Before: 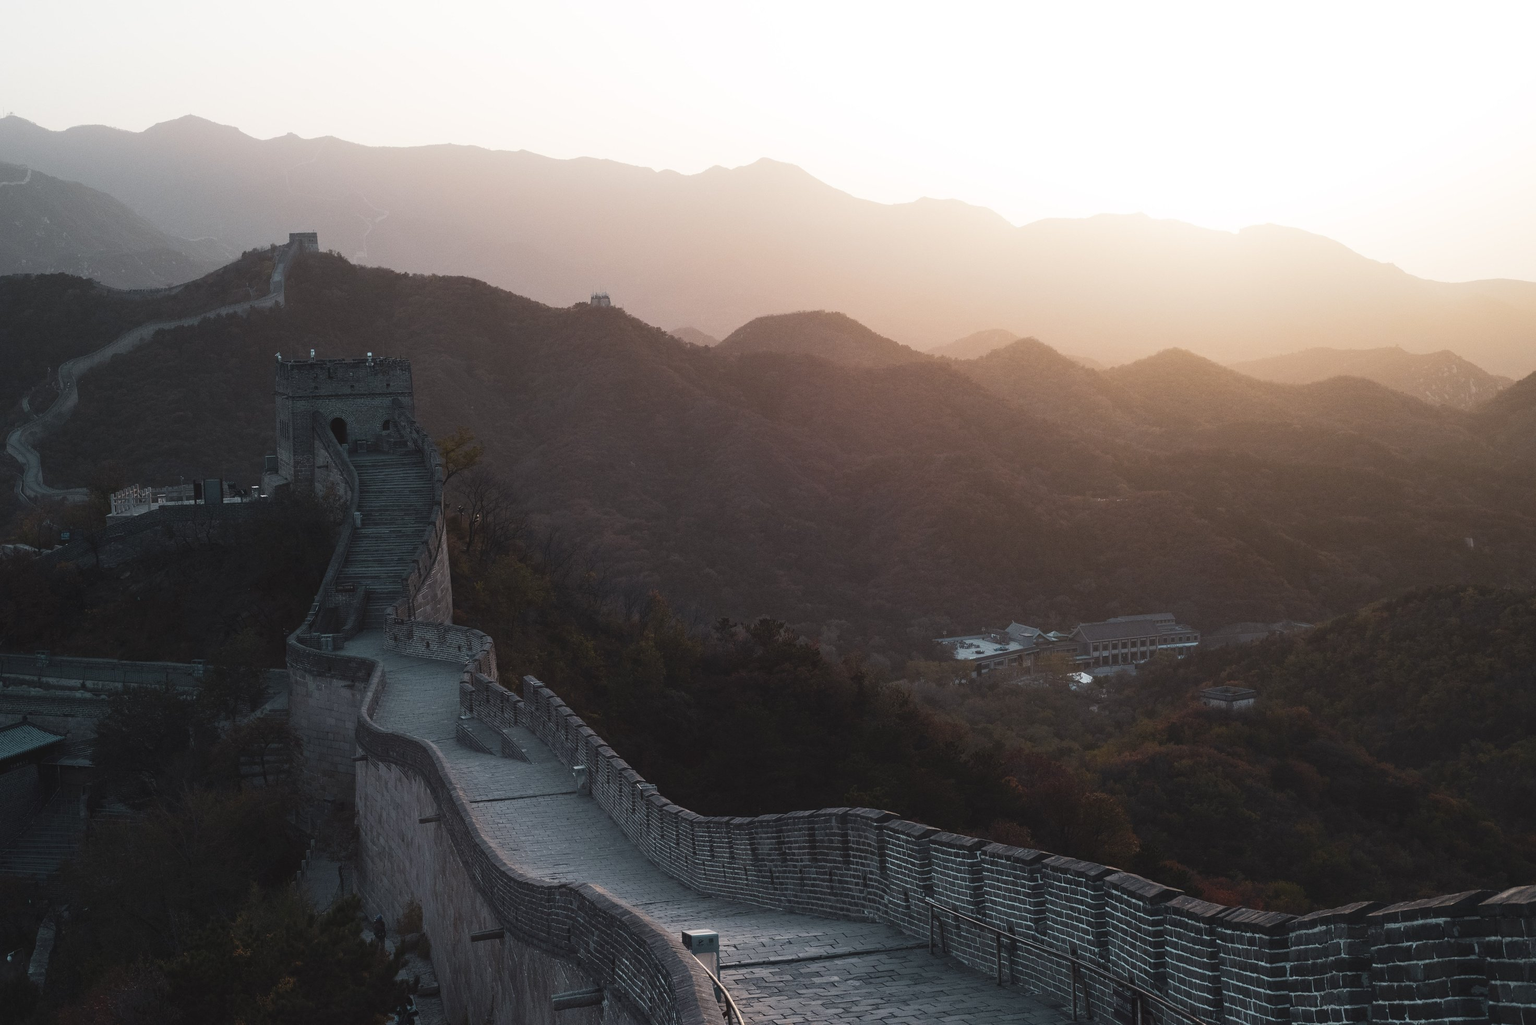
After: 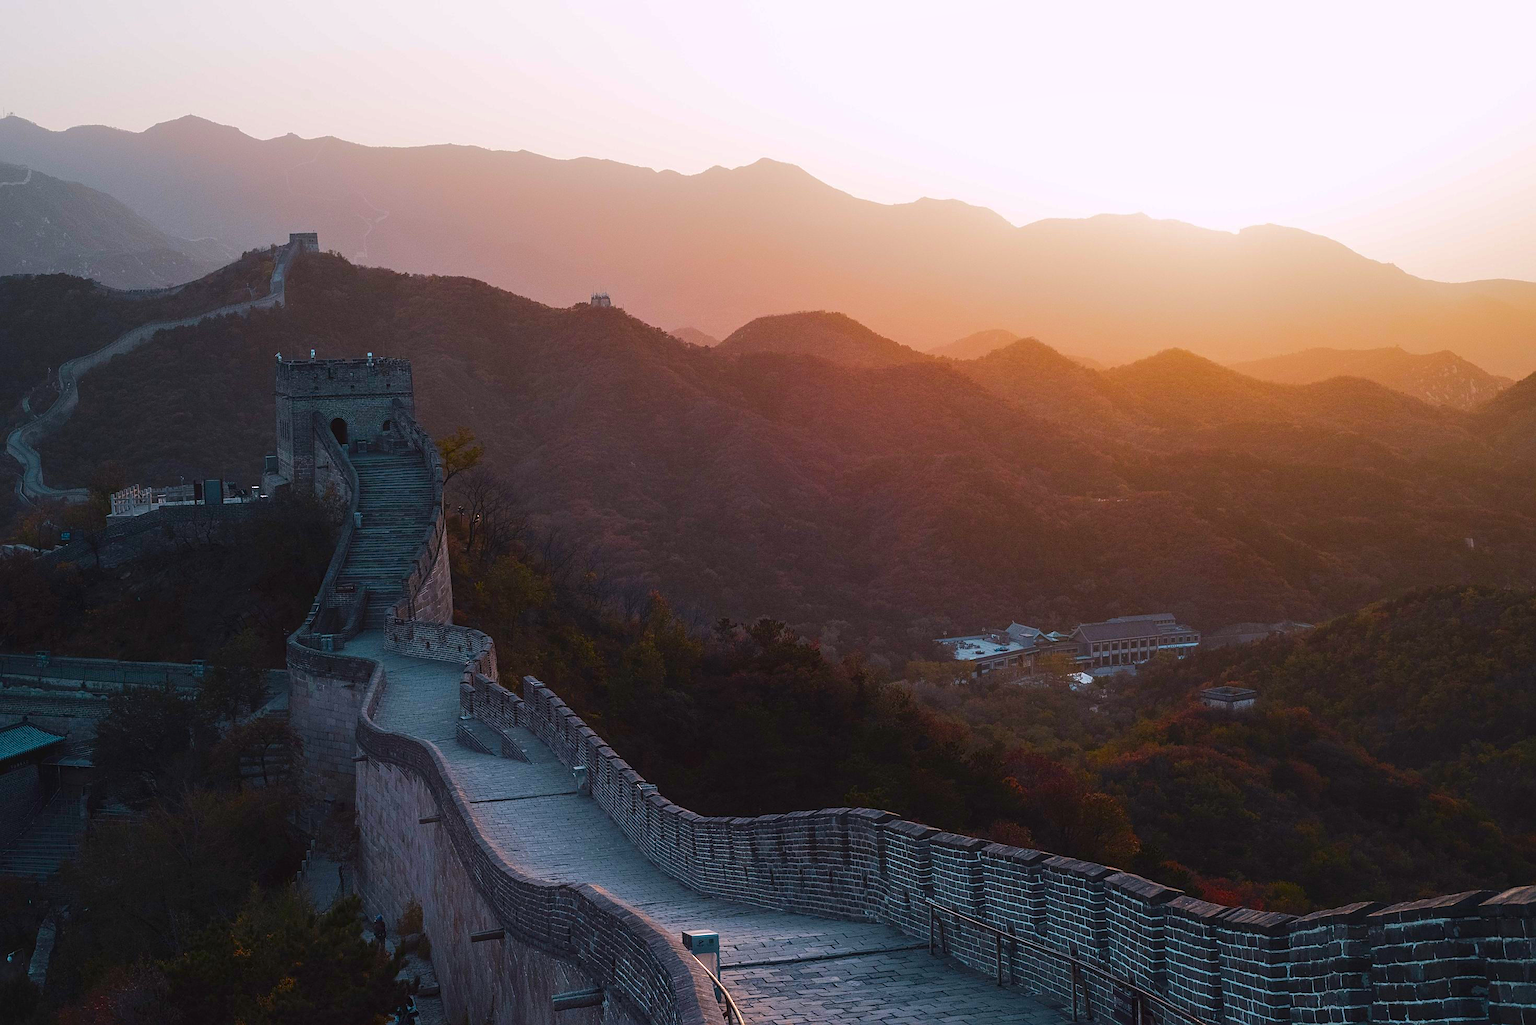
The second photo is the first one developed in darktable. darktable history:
rgb curve: curves: ch0 [(0, 0) (0.175, 0.154) (0.785, 0.663) (1, 1)]
local contrast: on, module defaults
exposure: exposure -0.064 EV, compensate highlight preservation false
color correction: highlights a* 1.59, highlights b* -1.7, saturation 2.48
sharpen: on, module defaults
